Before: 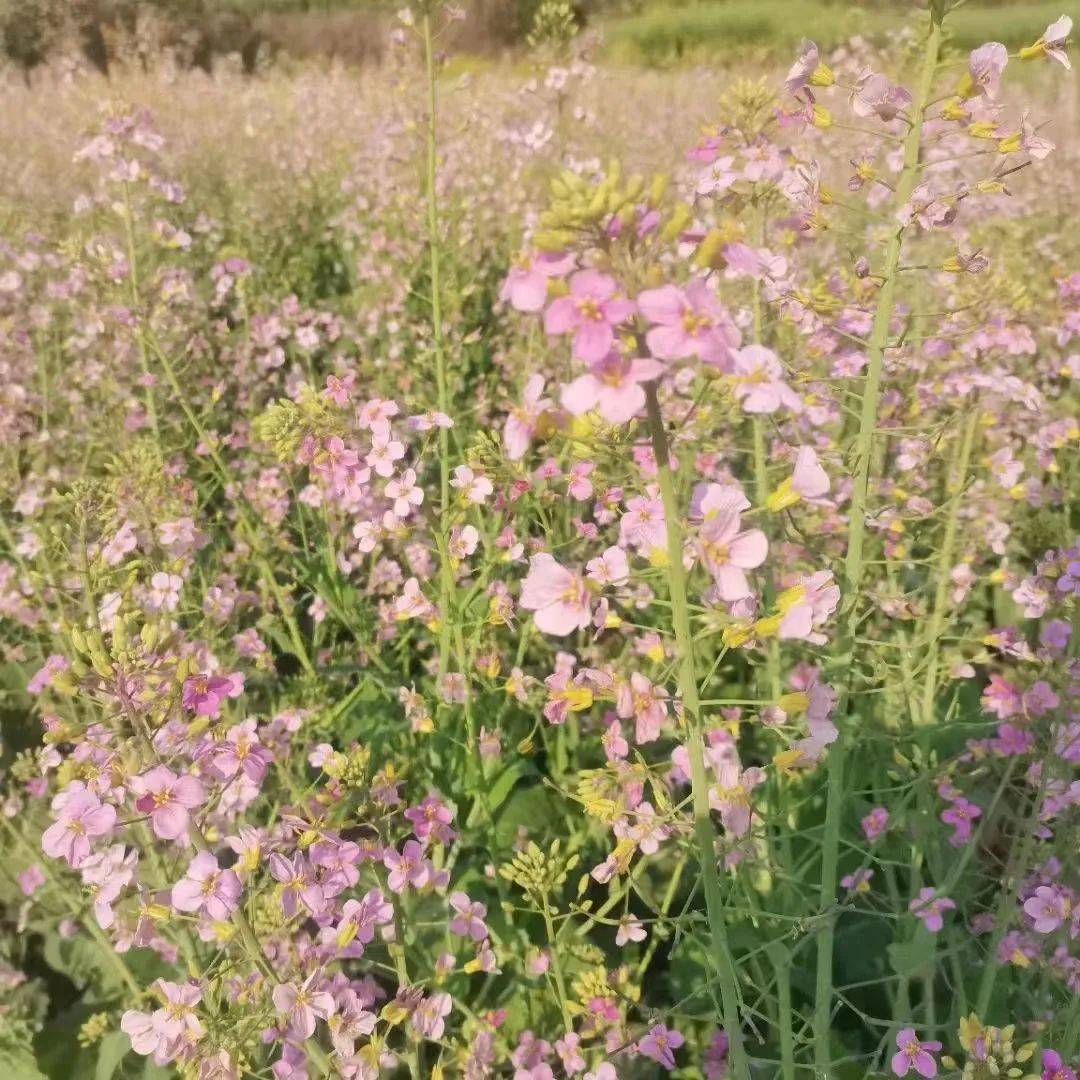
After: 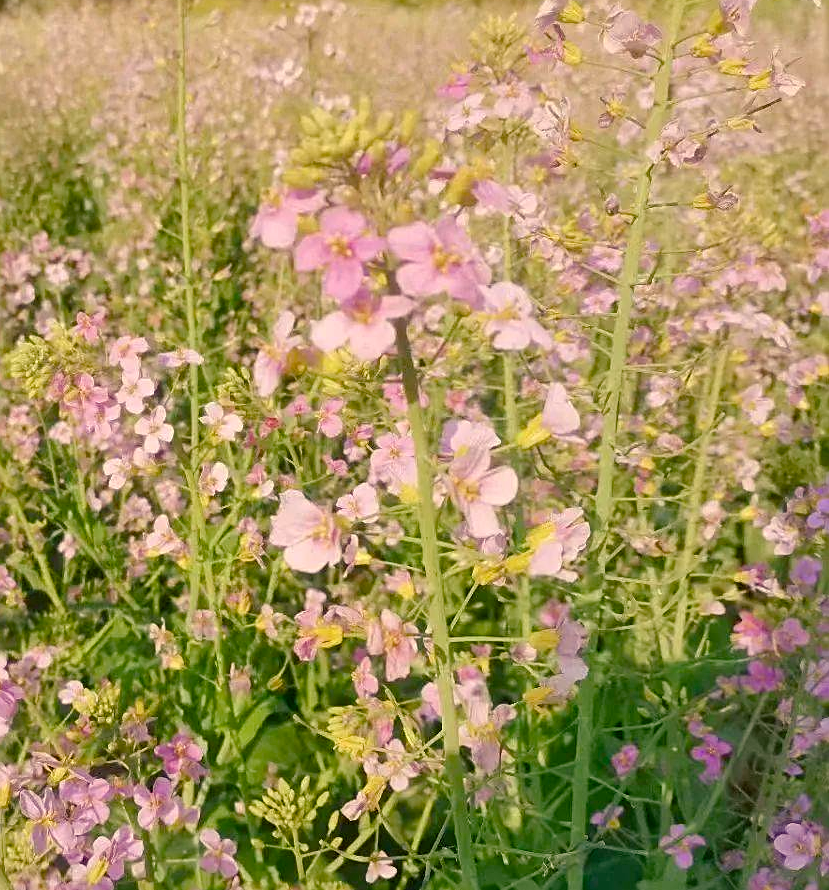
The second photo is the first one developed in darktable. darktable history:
crop: left 23.18%, top 5.838%, bottom 11.722%
color balance rgb: shadows lift › luminance -7.739%, shadows lift › chroma 2.4%, shadows lift › hue 198.04°, highlights gain › chroma 3.022%, highlights gain › hue 77.44°, perceptual saturation grading › global saturation 20%, perceptual saturation grading › highlights -25.404%, perceptual saturation grading › shadows 49.437%
sharpen: on, module defaults
